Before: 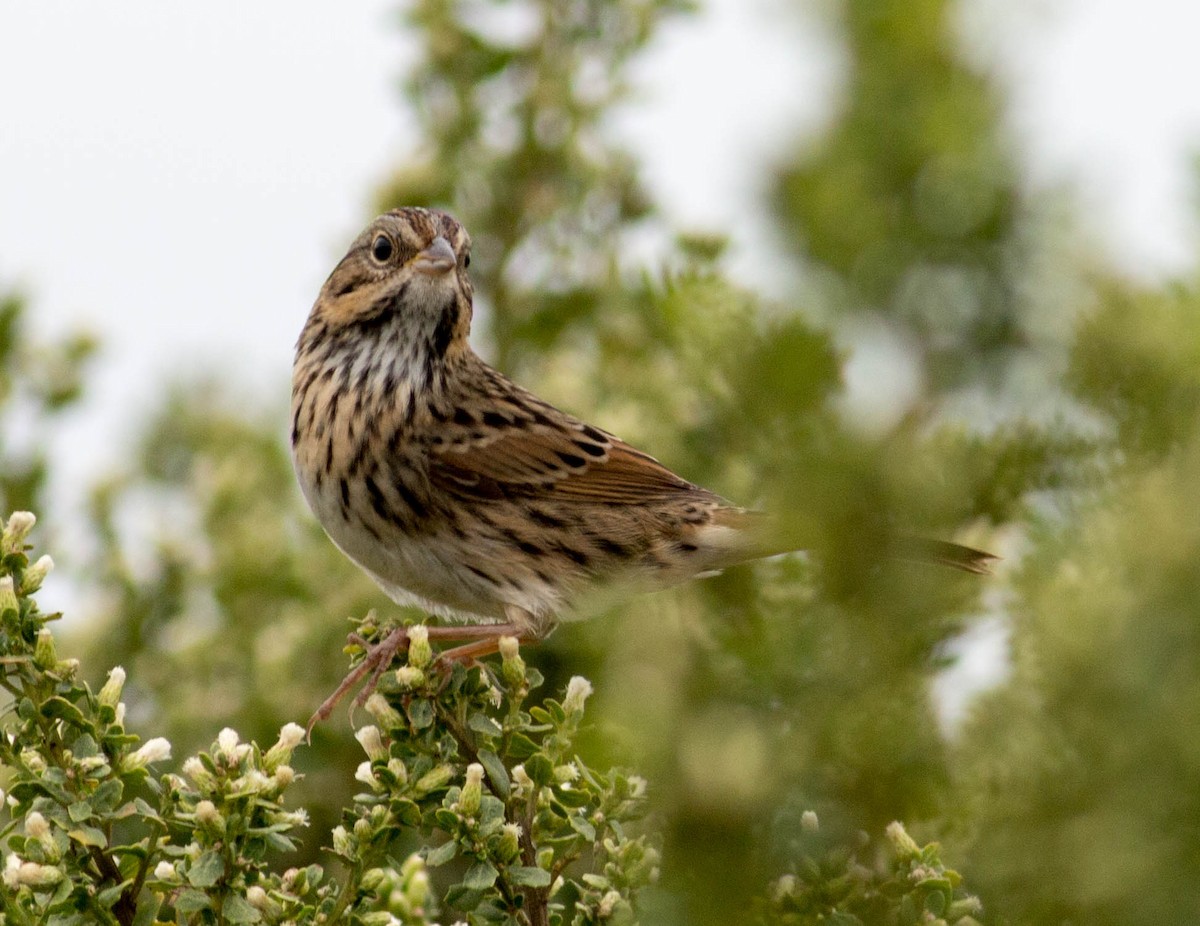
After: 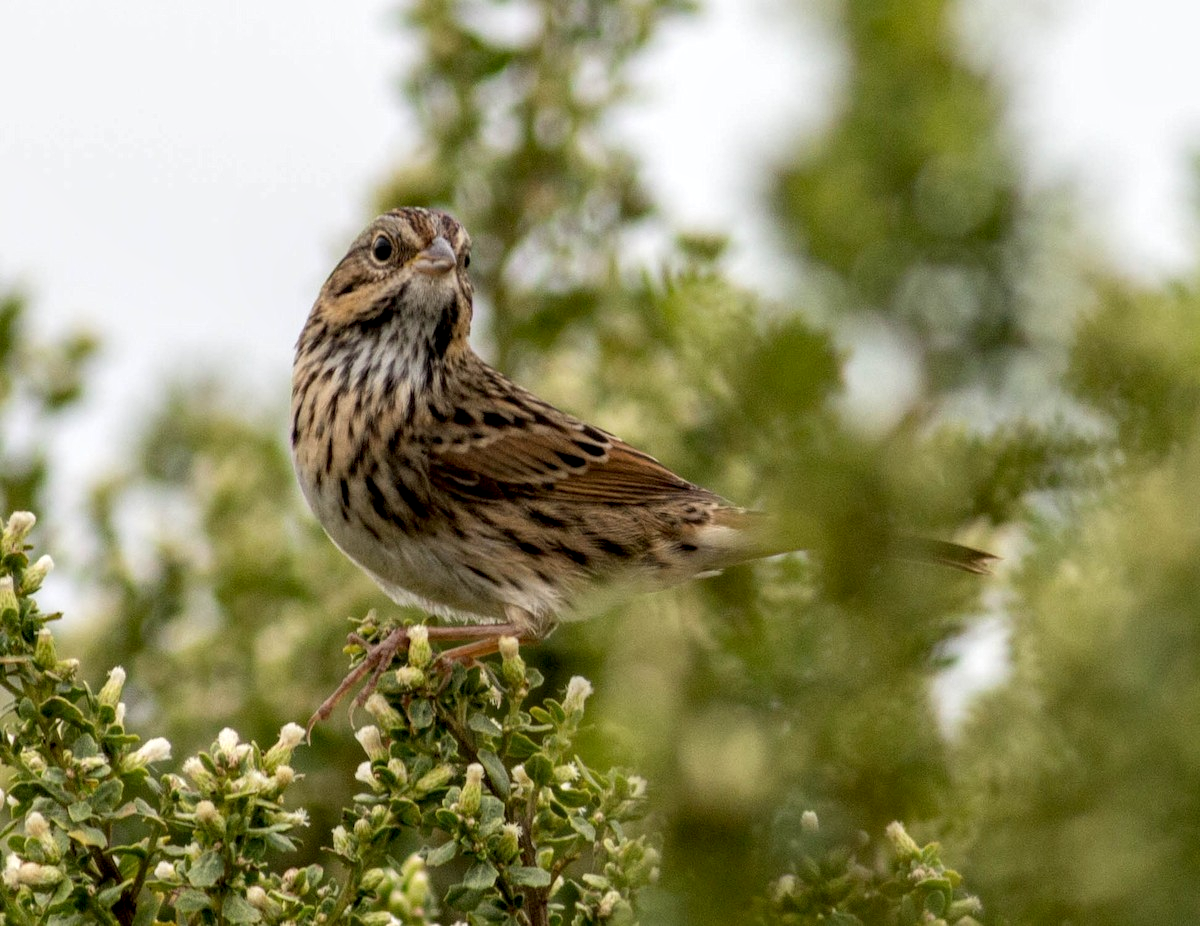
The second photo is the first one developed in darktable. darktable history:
local contrast: highlights 27%, detail 130%
